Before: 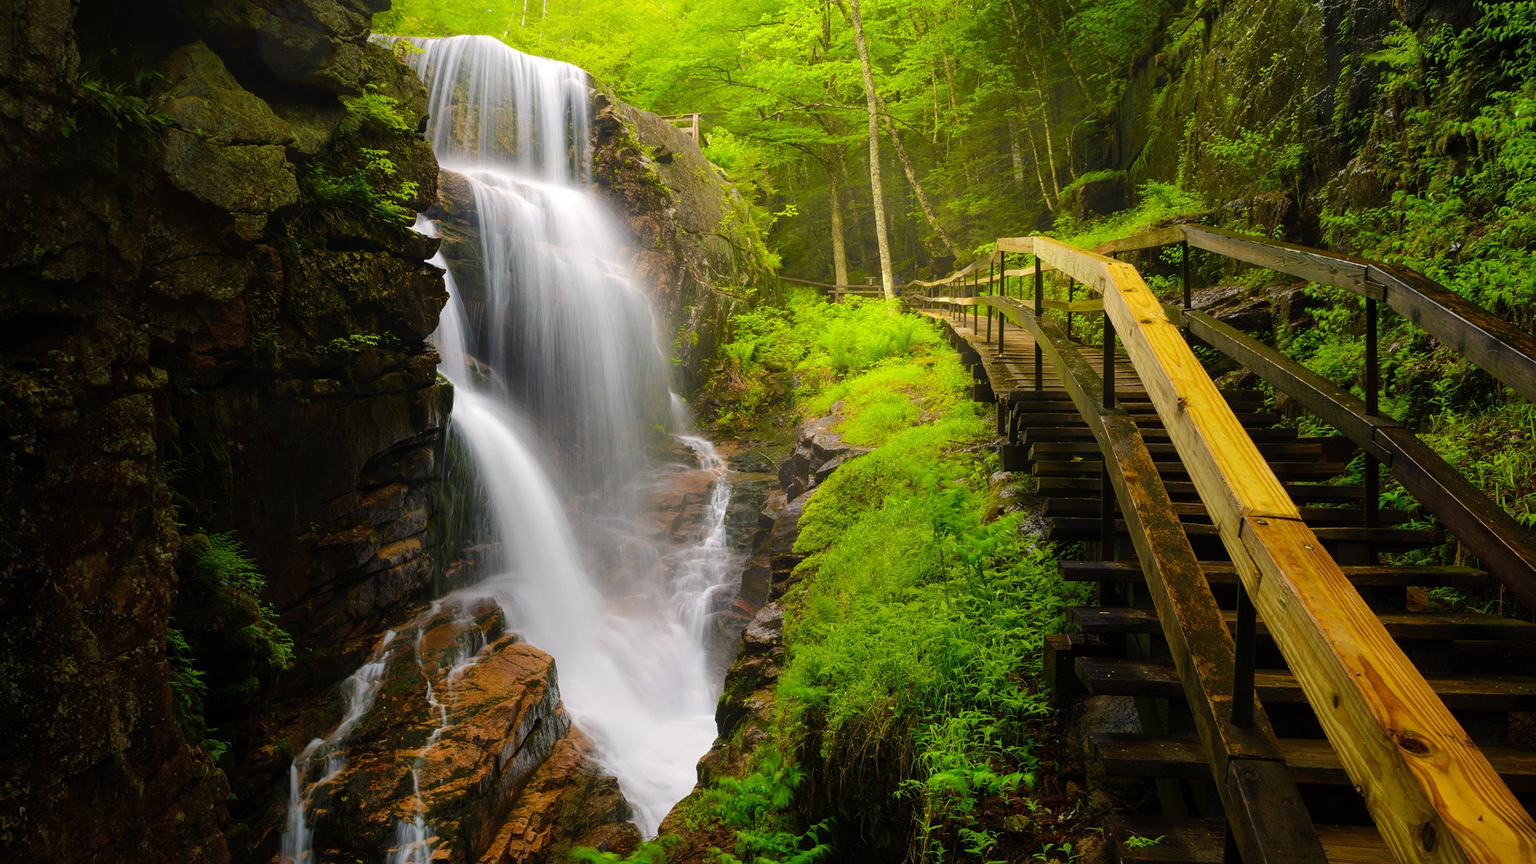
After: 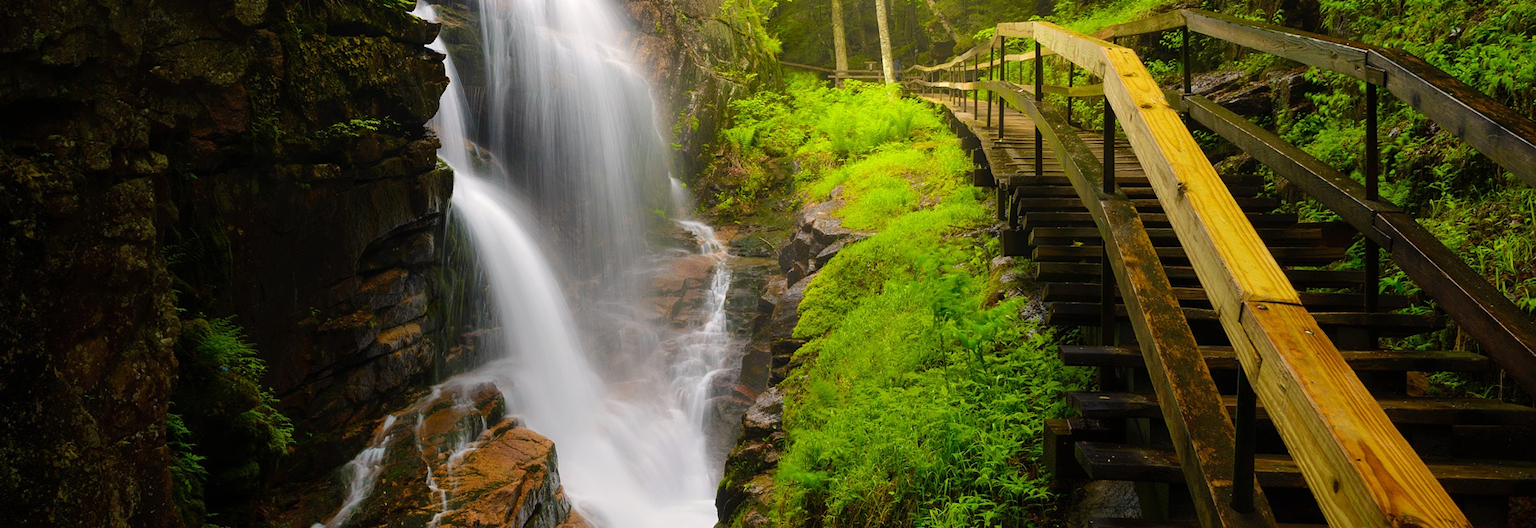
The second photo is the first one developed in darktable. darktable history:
crop and rotate: top 24.914%, bottom 13.927%
